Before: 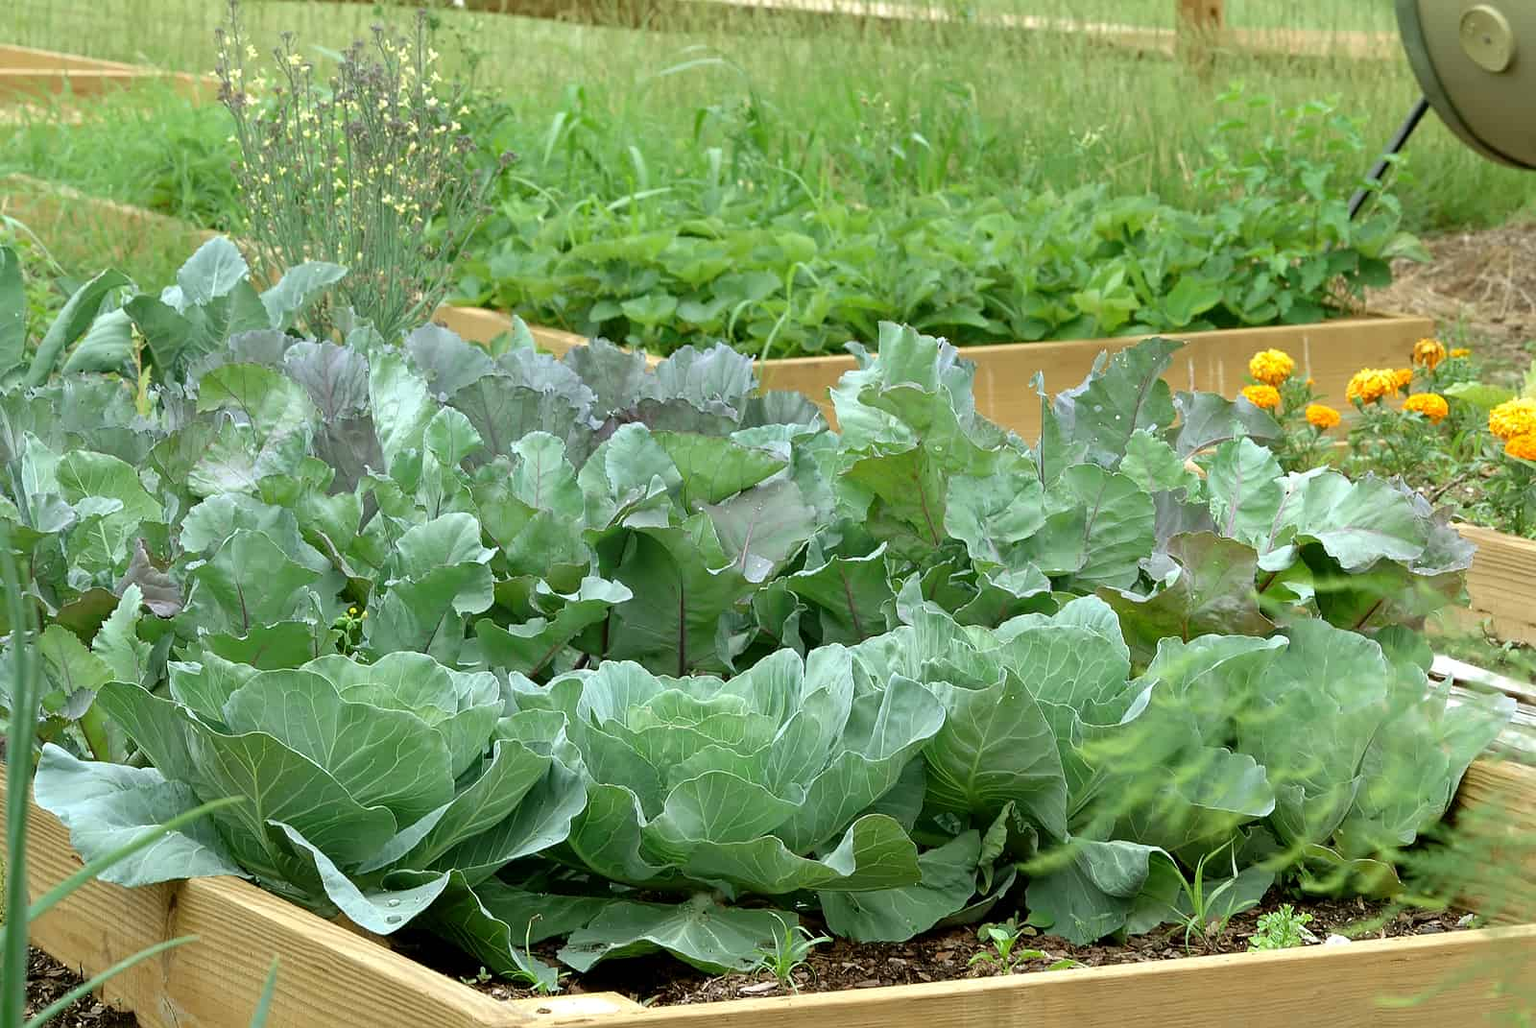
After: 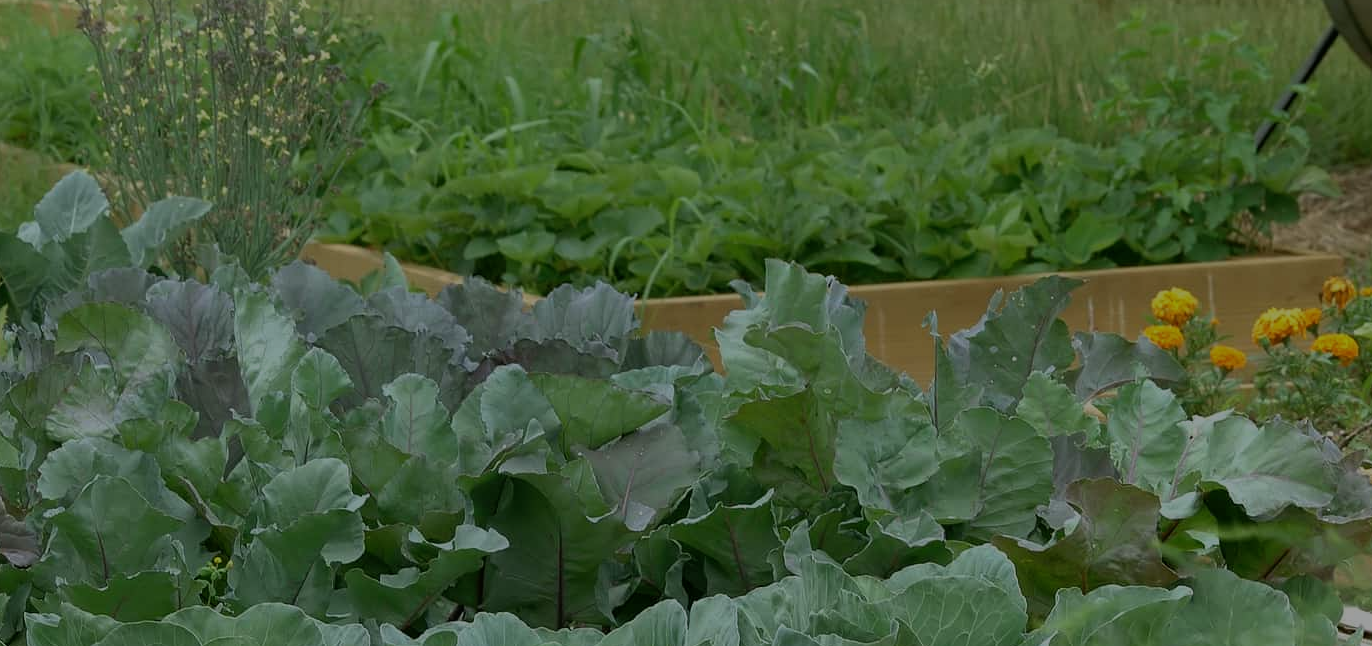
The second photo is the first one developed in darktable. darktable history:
exposure: exposure -2.033 EV, compensate highlight preservation false
crop and rotate: left 9.398%, top 7.097%, right 4.811%, bottom 32.515%
tone equalizer: -8 EV -0.738 EV, -7 EV -0.725 EV, -6 EV -0.608 EV, -5 EV -0.418 EV, -3 EV 0.386 EV, -2 EV 0.6 EV, -1 EV 0.686 EV, +0 EV 0.74 EV, smoothing diameter 24.86%, edges refinement/feathering 5.84, preserve details guided filter
